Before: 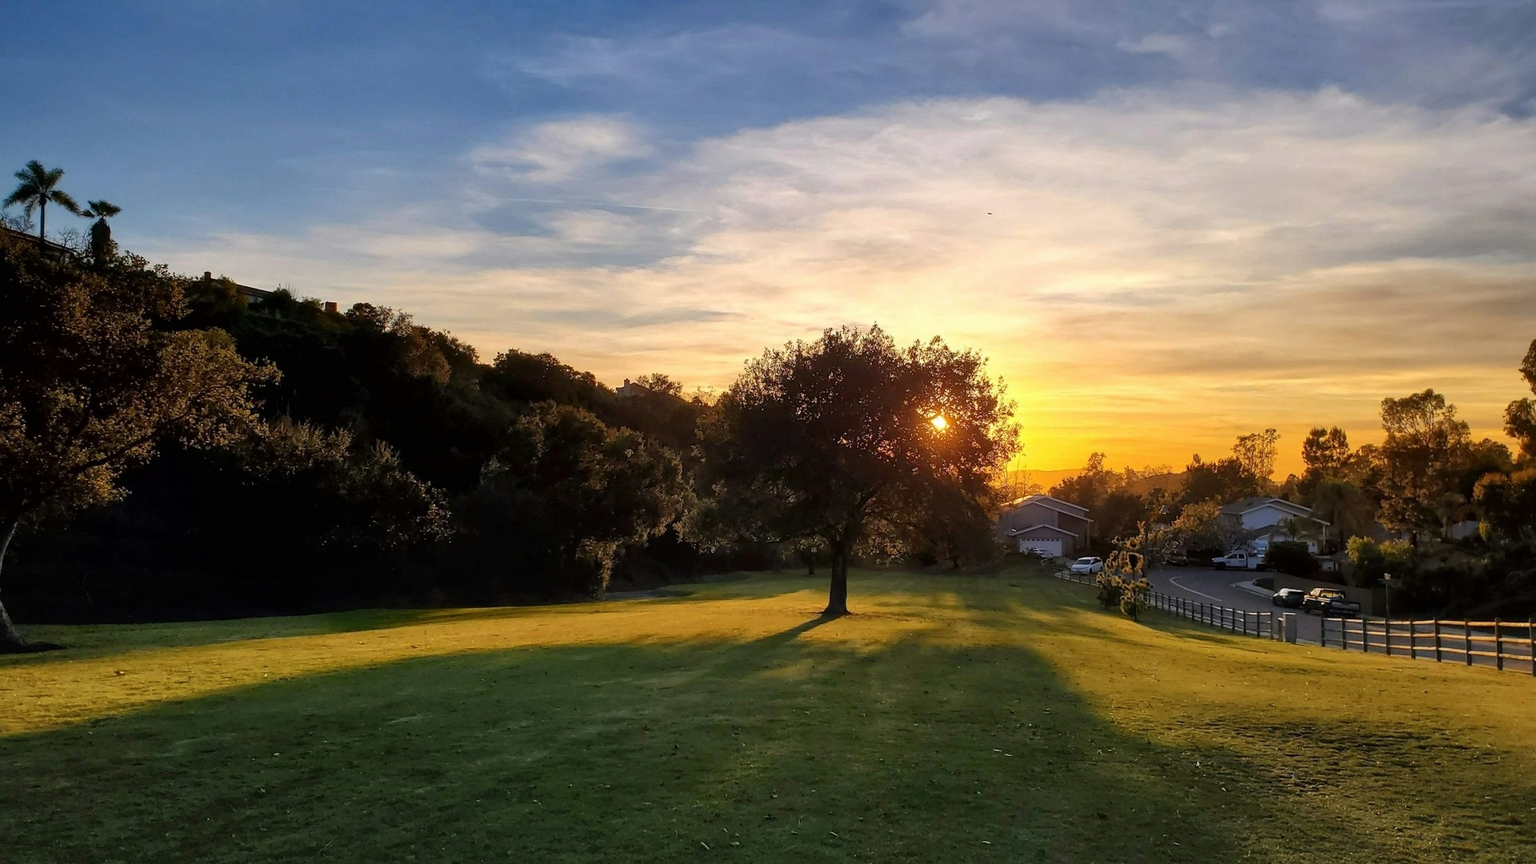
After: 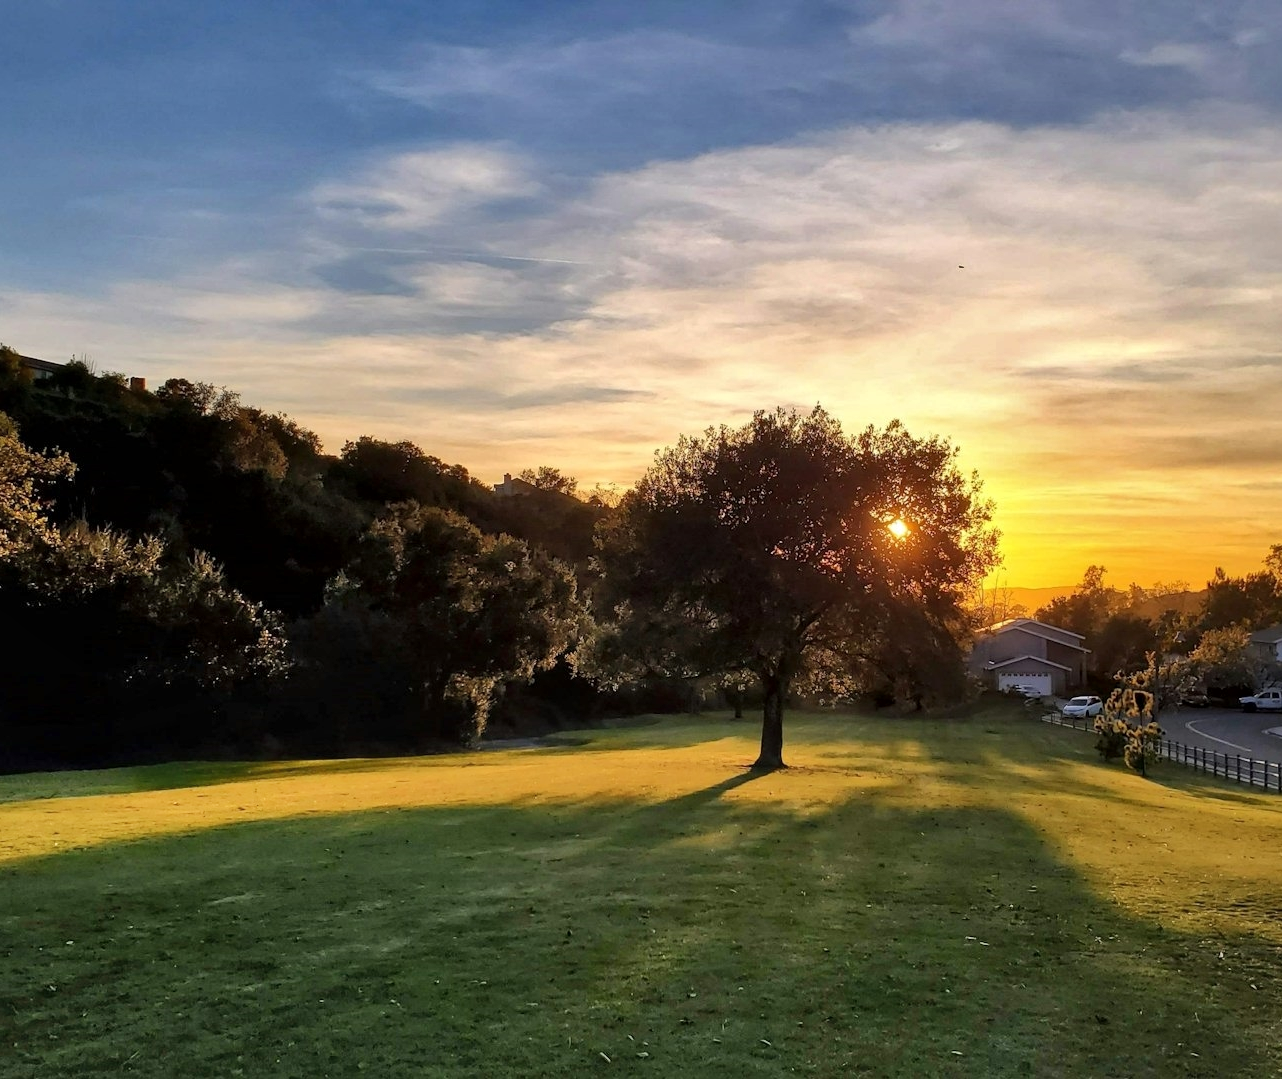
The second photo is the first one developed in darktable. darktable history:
shadows and highlights: soften with gaussian
local contrast: mode bilateral grid, contrast 21, coarseness 51, detail 119%, midtone range 0.2
crop and rotate: left 14.424%, right 18.796%
